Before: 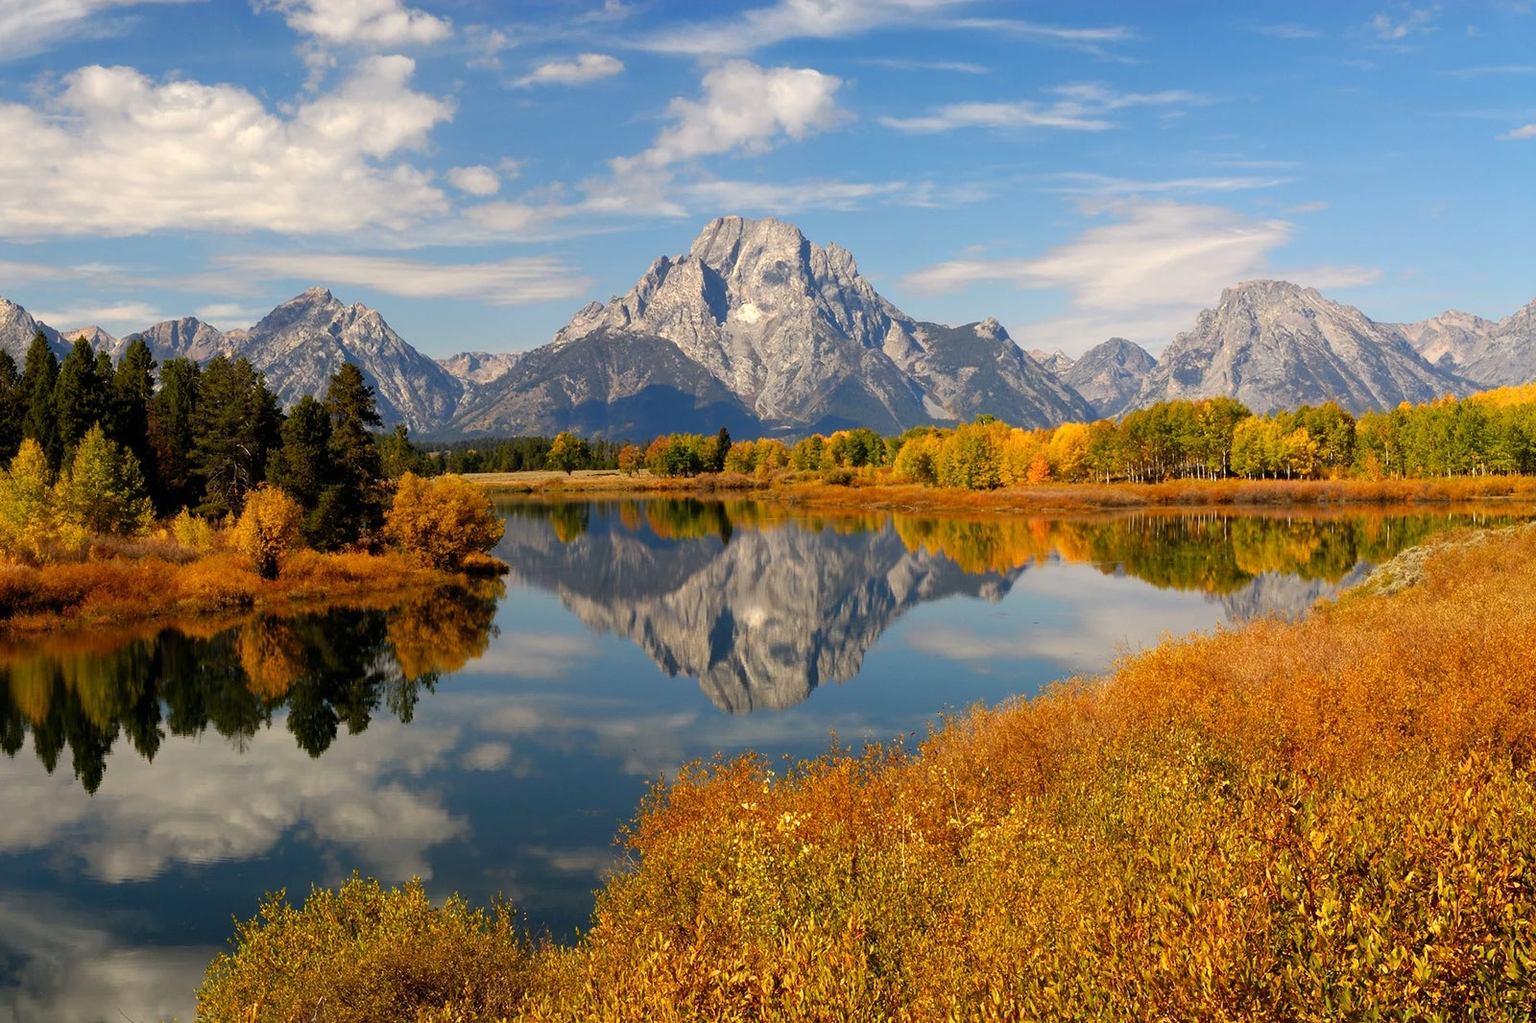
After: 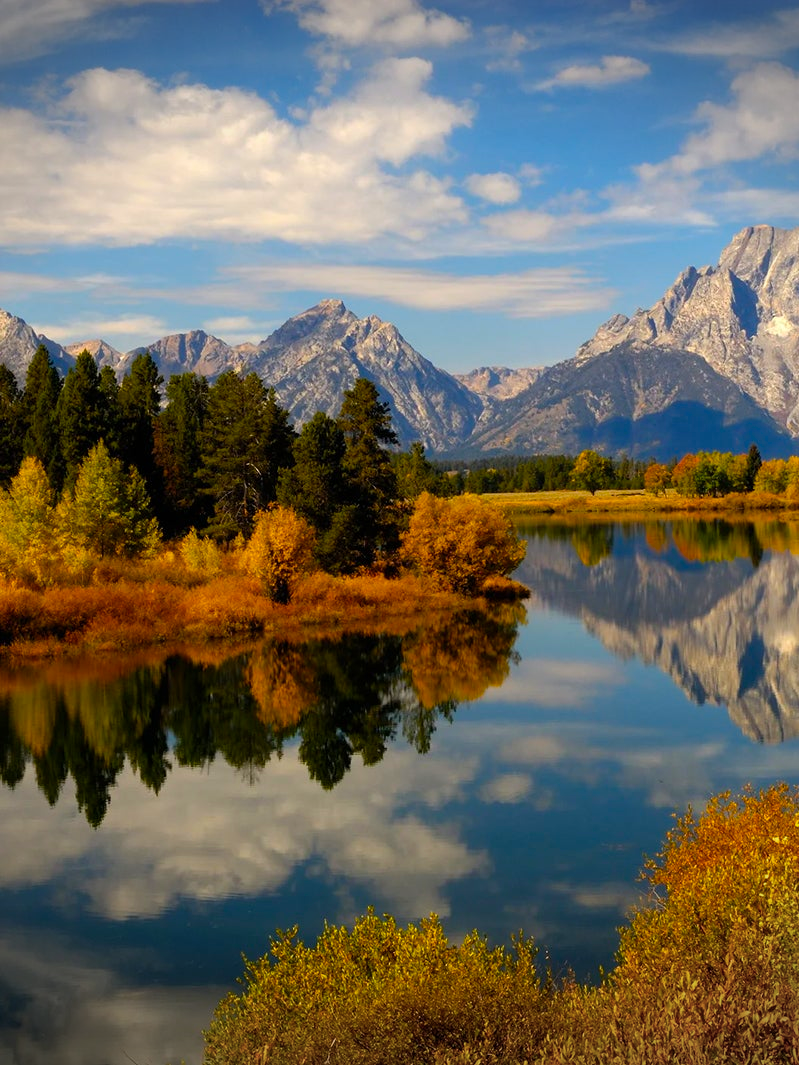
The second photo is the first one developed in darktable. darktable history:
crop and rotate: left 0.049%, top 0%, right 49.99%
color balance rgb: perceptual saturation grading › global saturation 30.258%, global vibrance 20%
vignetting: fall-off start 88.7%, fall-off radius 43.64%, brightness -0.579, saturation -0.248, width/height ratio 1.158, unbound false
